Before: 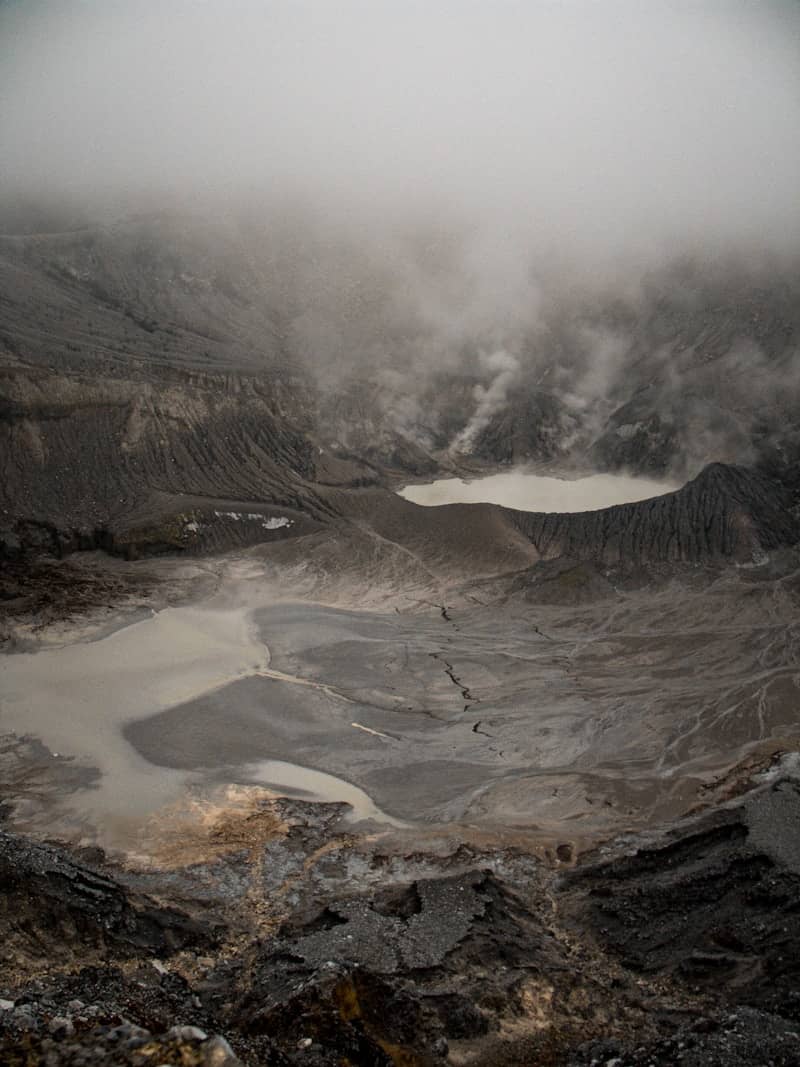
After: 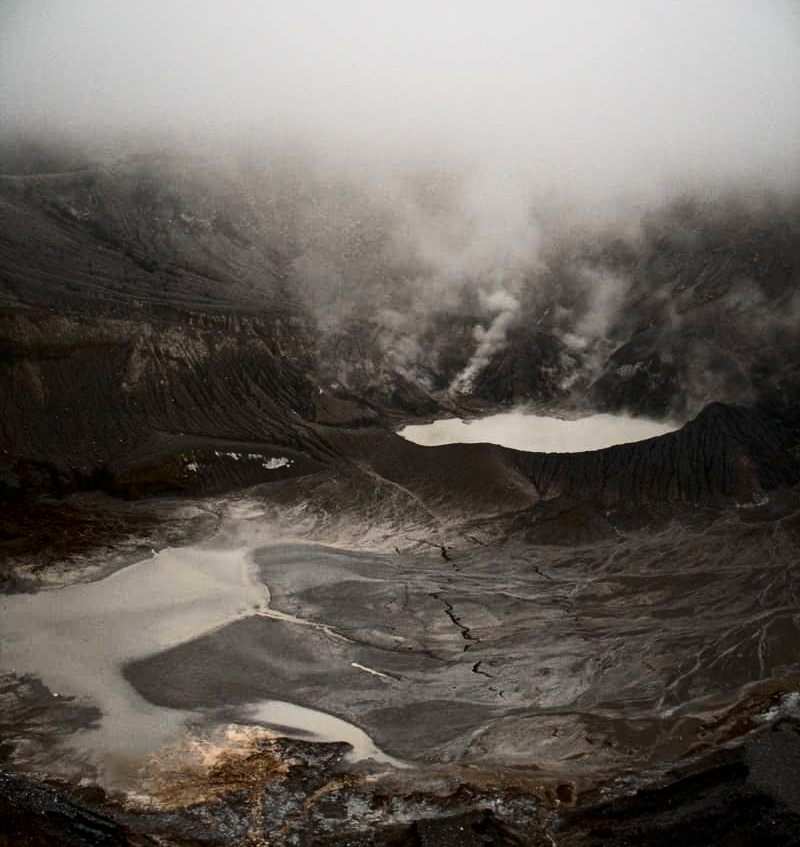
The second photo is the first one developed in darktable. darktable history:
crop and rotate: top 5.667%, bottom 14.937%
contrast brightness saturation: contrast 0.32, brightness -0.08, saturation 0.17
